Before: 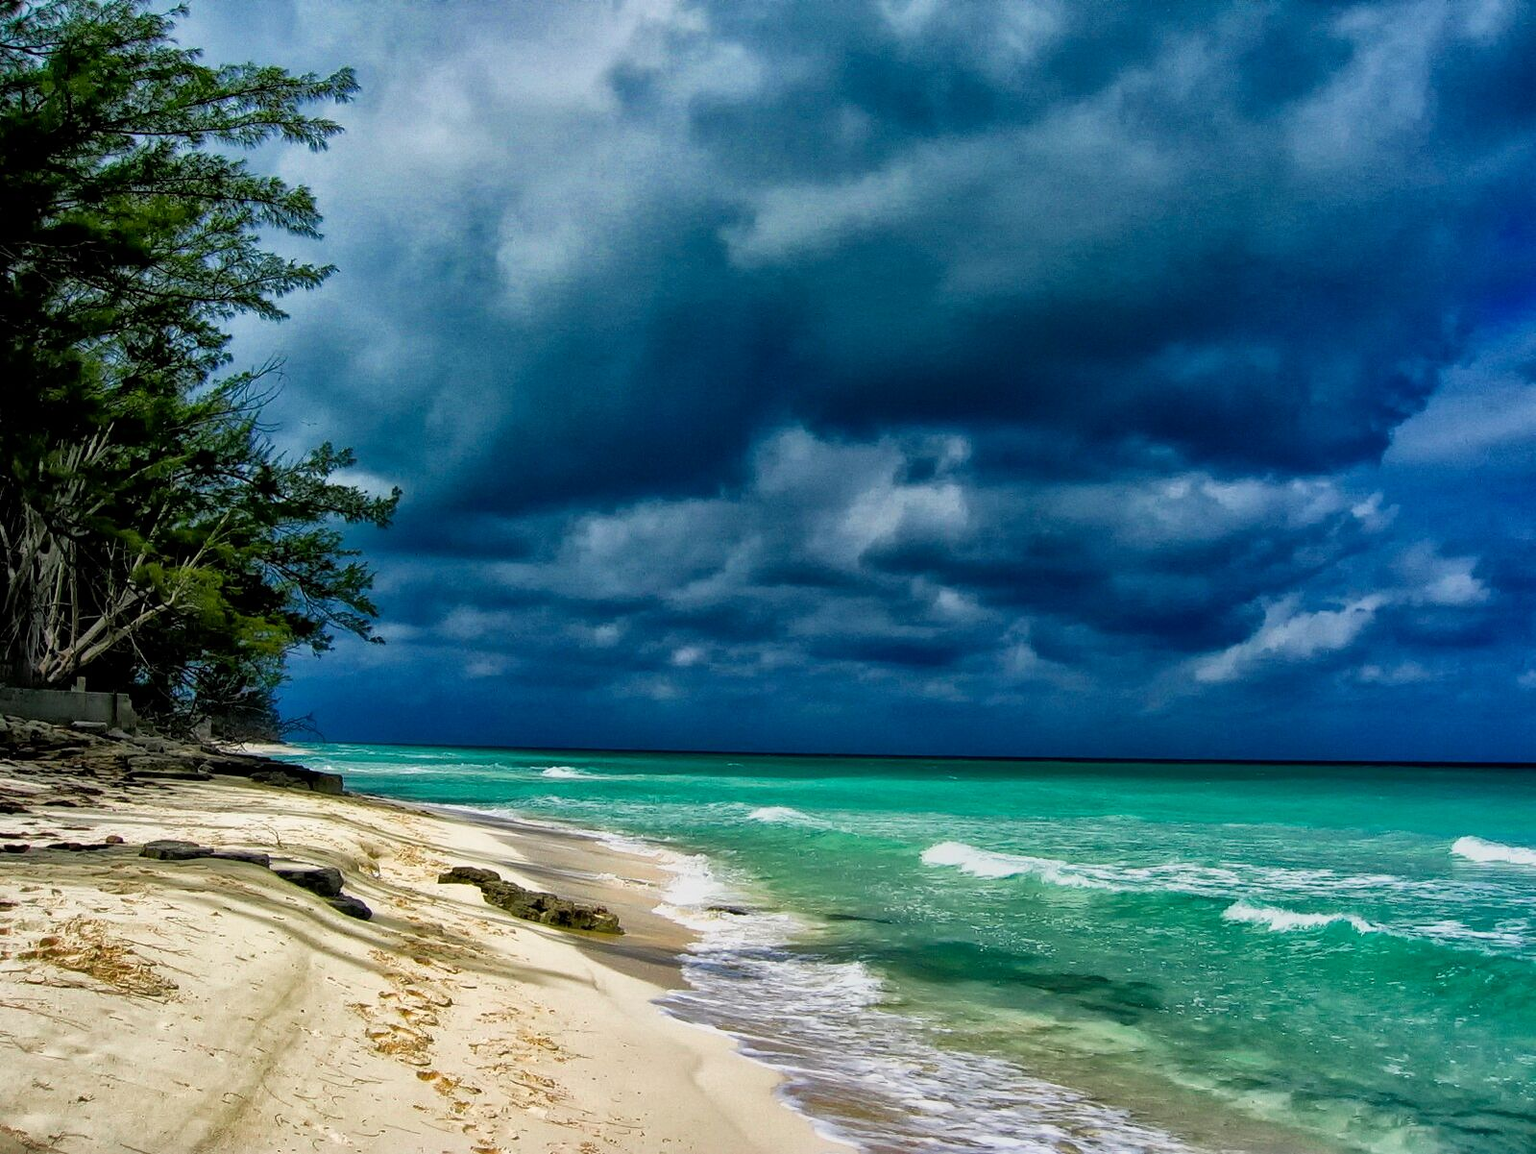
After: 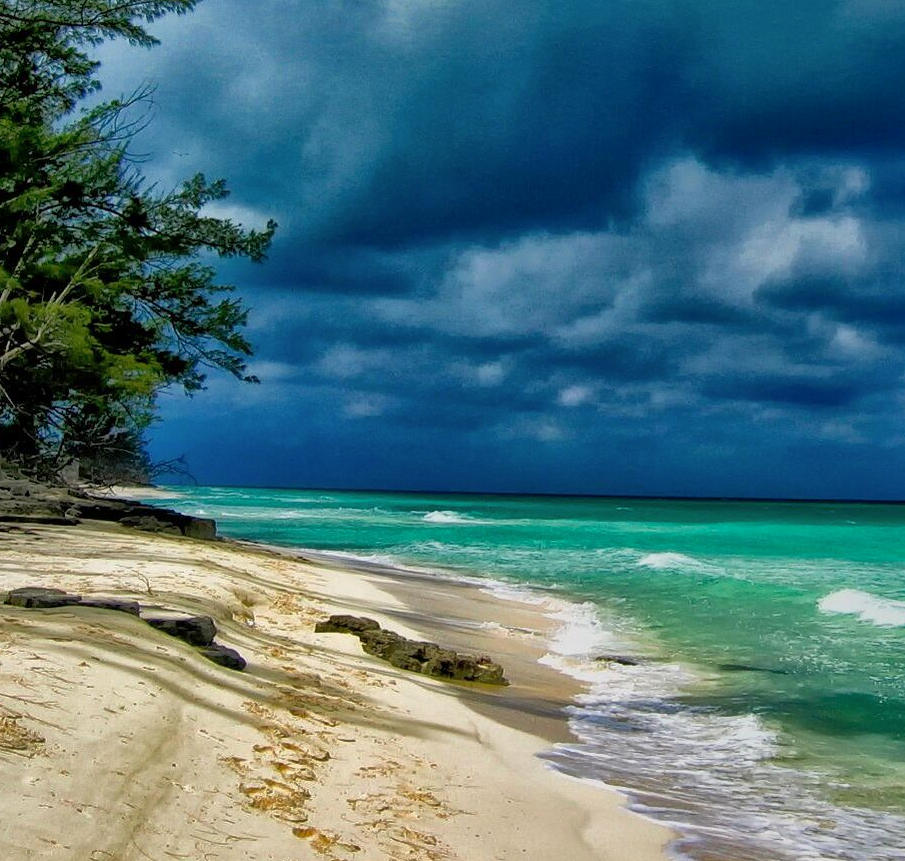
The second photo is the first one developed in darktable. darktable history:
shadows and highlights: on, module defaults
crop: left 8.827%, top 23.947%, right 34.55%, bottom 4.333%
